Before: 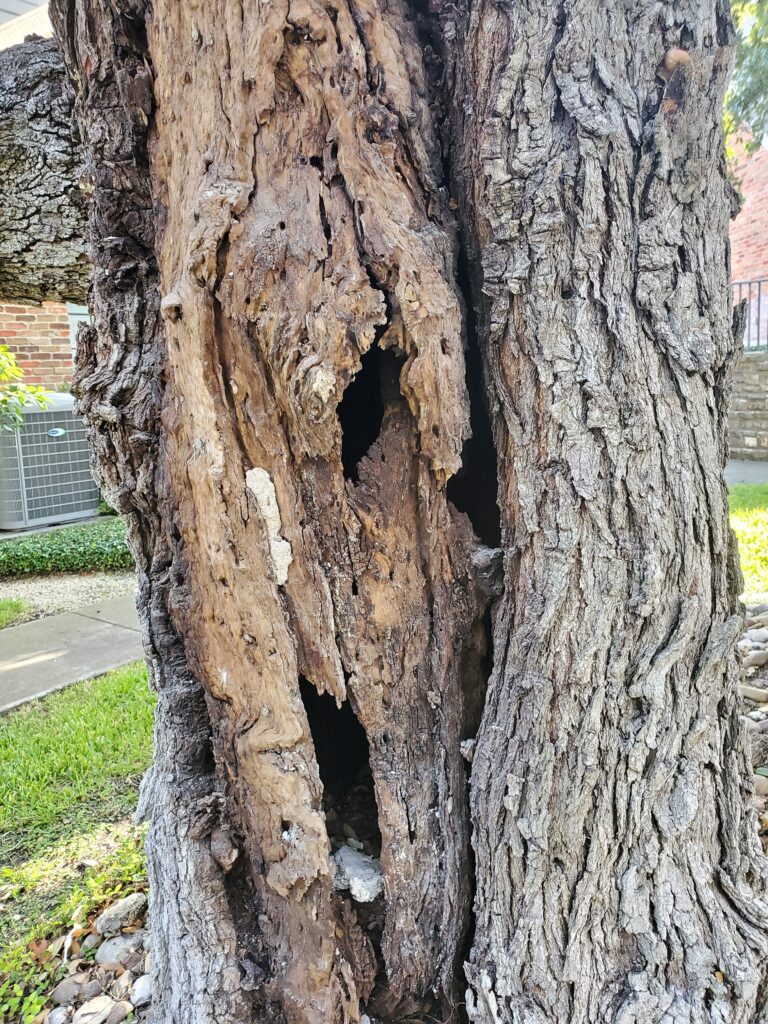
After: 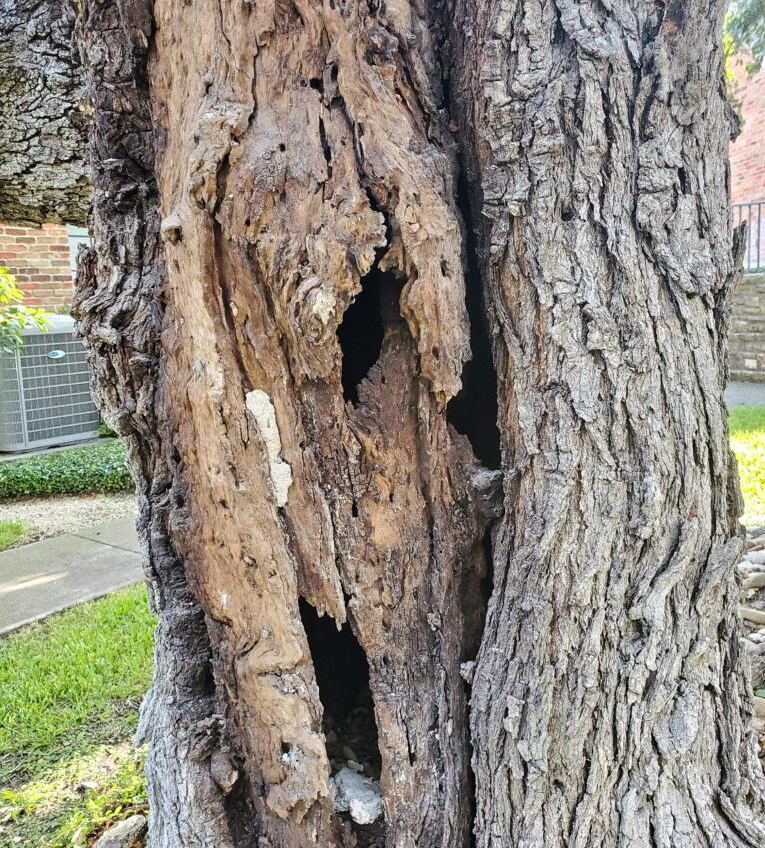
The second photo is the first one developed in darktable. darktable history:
crop: top 7.625%, bottom 8.027%
grain: coarseness 0.09 ISO
